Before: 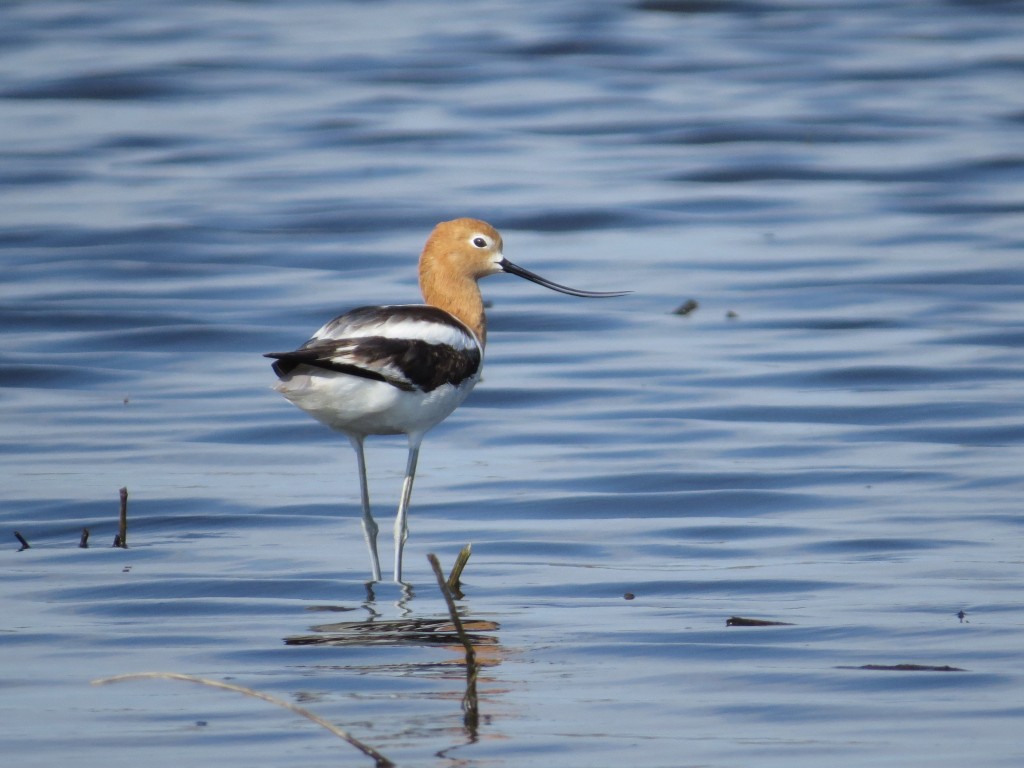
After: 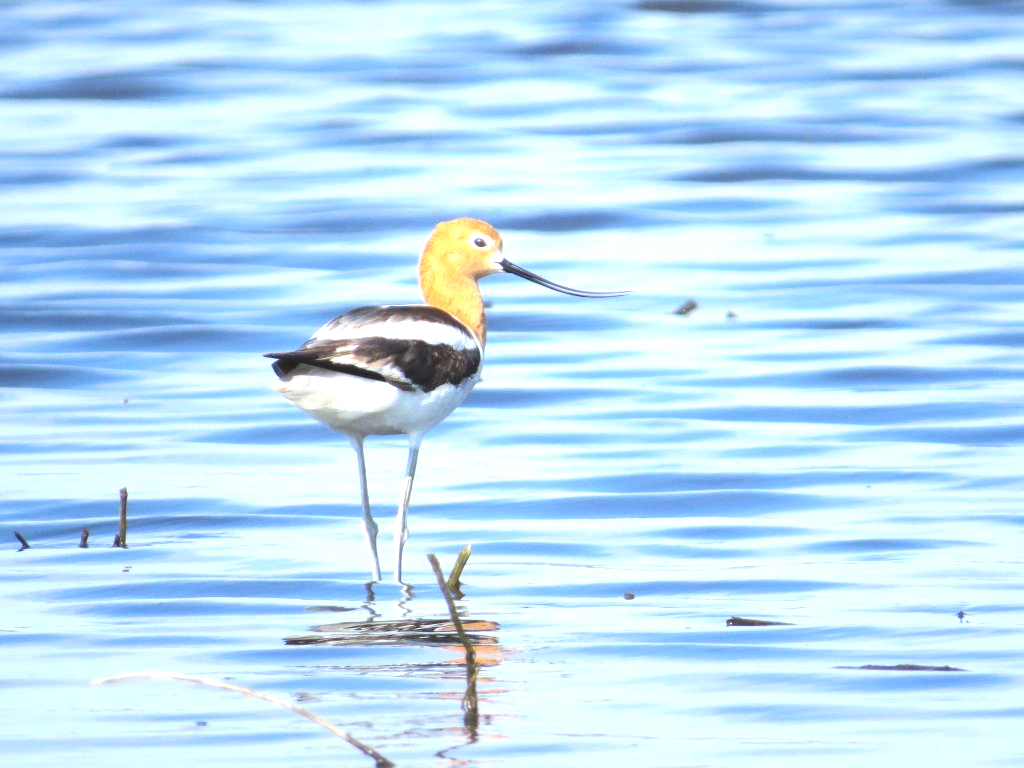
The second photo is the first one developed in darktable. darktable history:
exposure: black level correction 0, exposure 1.53 EV, compensate highlight preservation false
contrast brightness saturation: brightness 0.09, saturation 0.191
